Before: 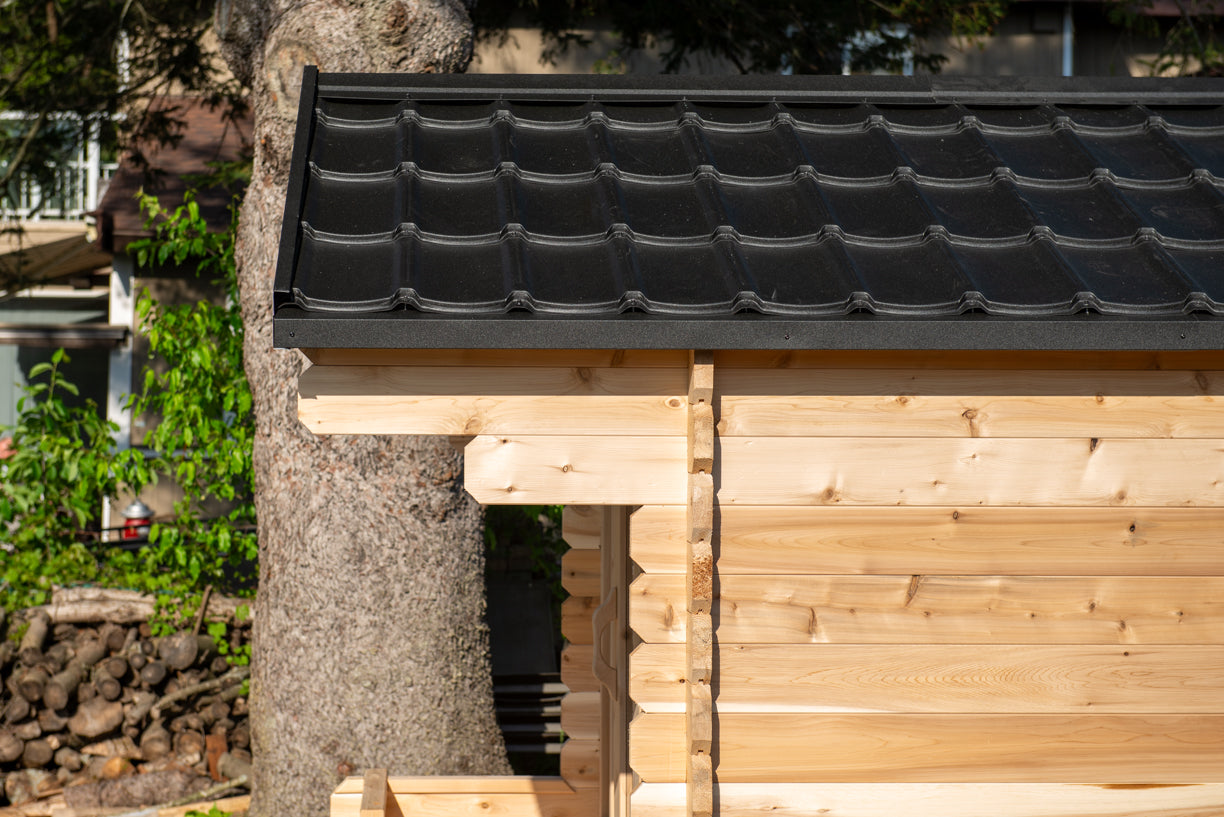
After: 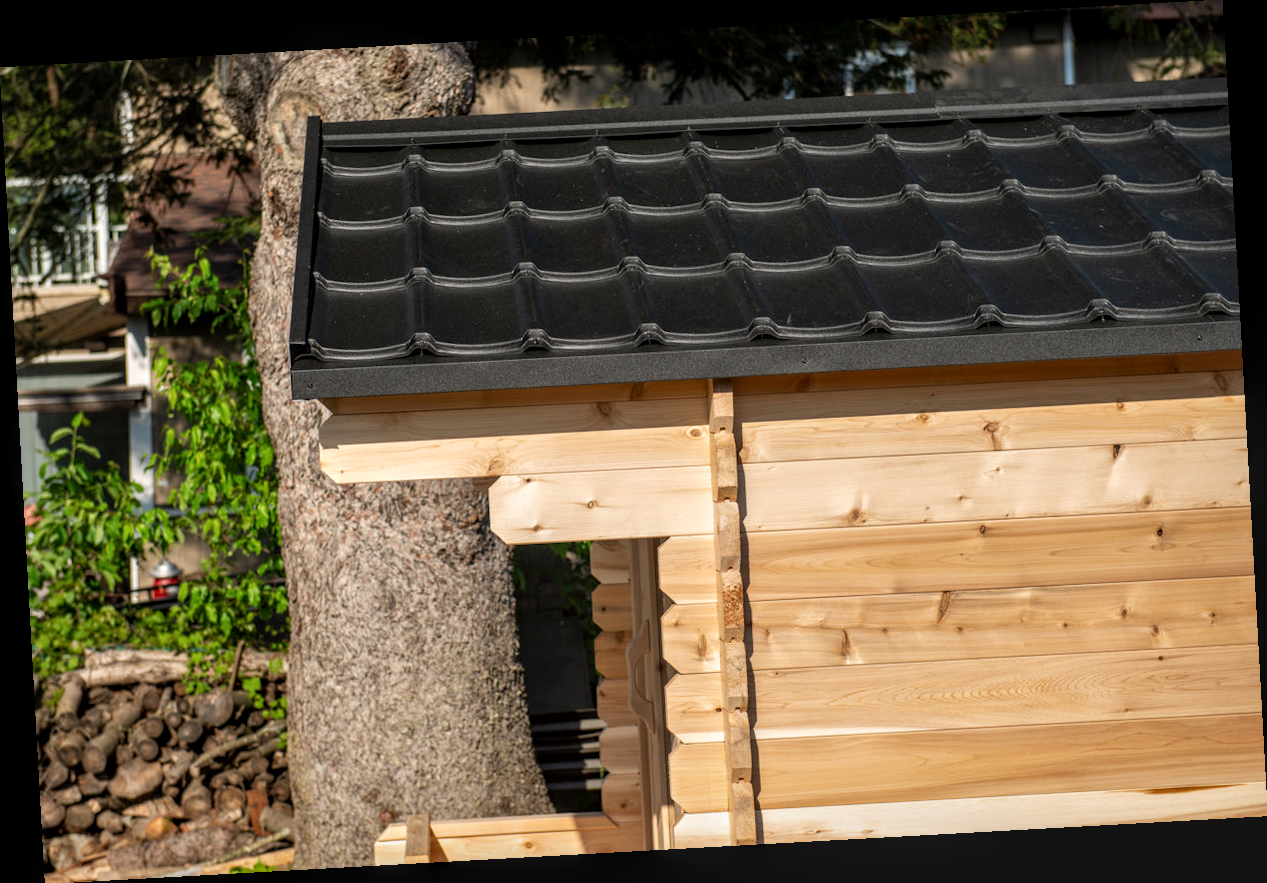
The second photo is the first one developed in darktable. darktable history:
tone equalizer: on, module defaults
white balance: red 1.009, blue 0.985
rotate and perspective: rotation -3.18°, automatic cropping off
local contrast: on, module defaults
